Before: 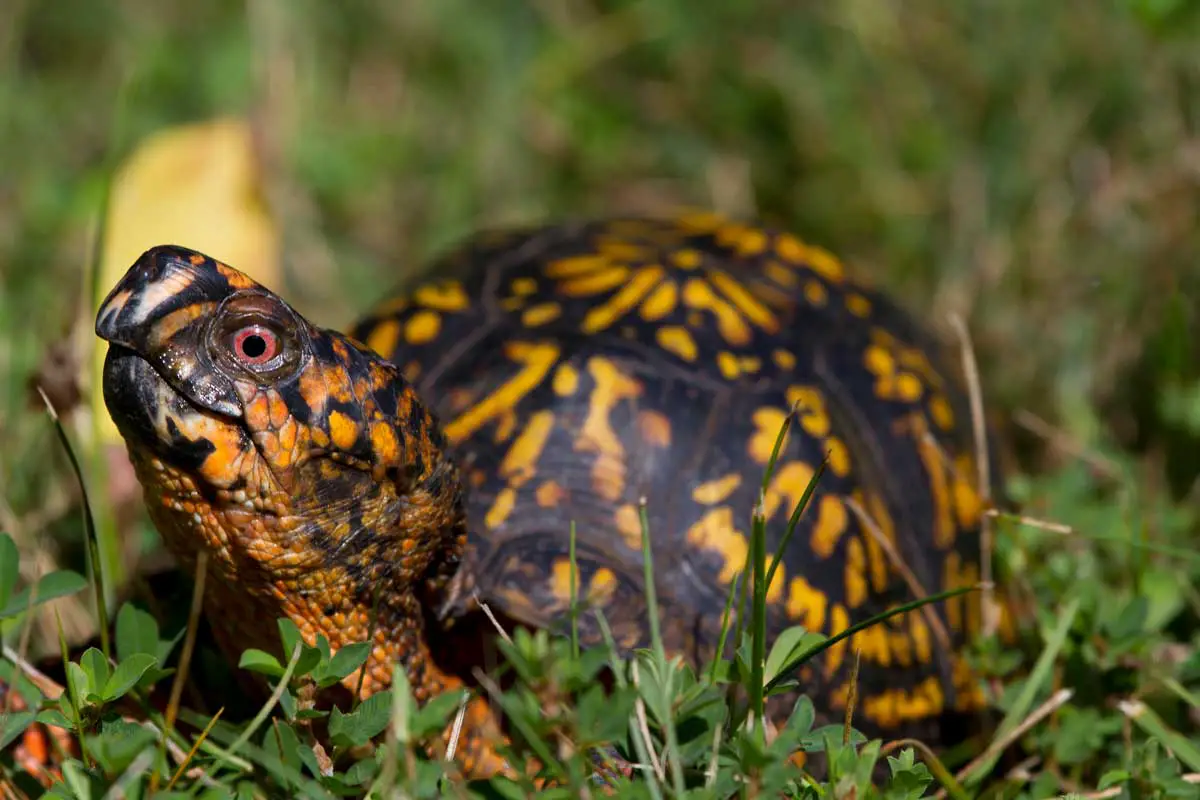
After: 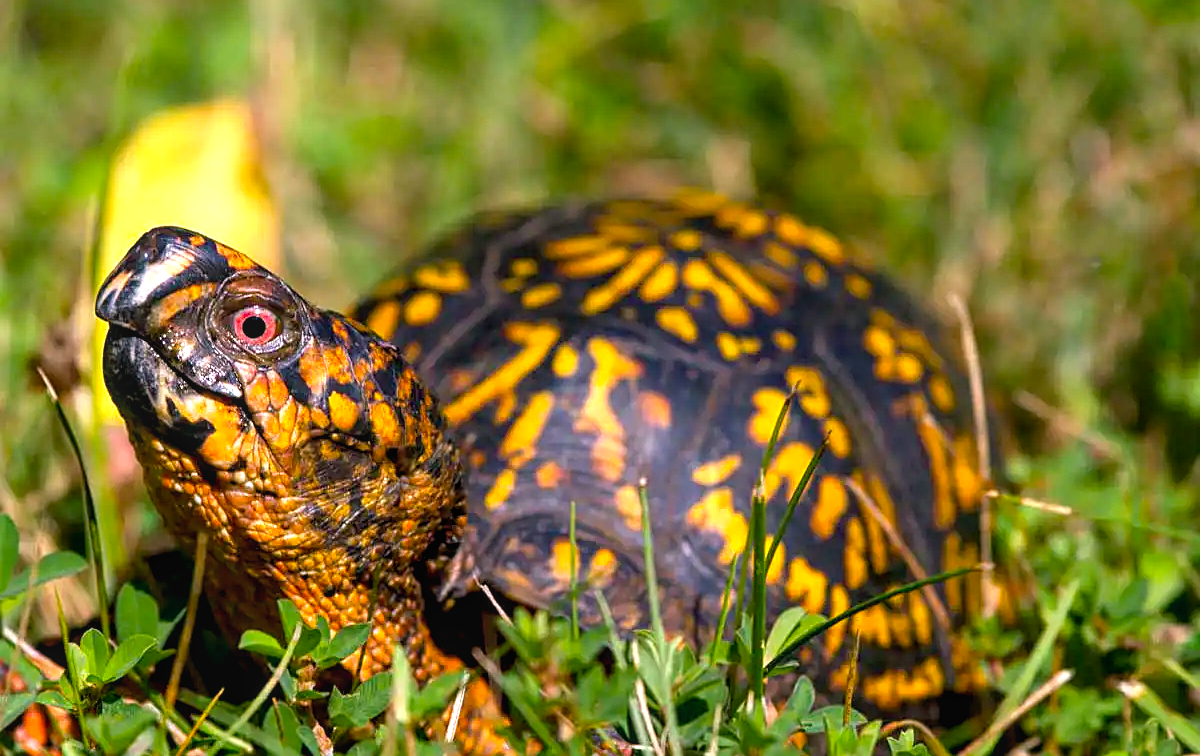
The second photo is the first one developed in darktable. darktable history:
exposure: black level correction 0, exposure 1 EV, compensate exposure bias true, compensate highlight preservation false
crop and rotate: top 2.479%, bottom 3.018%
sharpen: on, module defaults
local contrast: detail 110%
color balance rgb: shadows lift › chroma 2%, shadows lift › hue 217.2°, power › chroma 0.25%, power › hue 60°, highlights gain › chroma 1.5%, highlights gain › hue 309.6°, global offset › luminance -0.5%, perceptual saturation grading › global saturation 15%, global vibrance 20%
